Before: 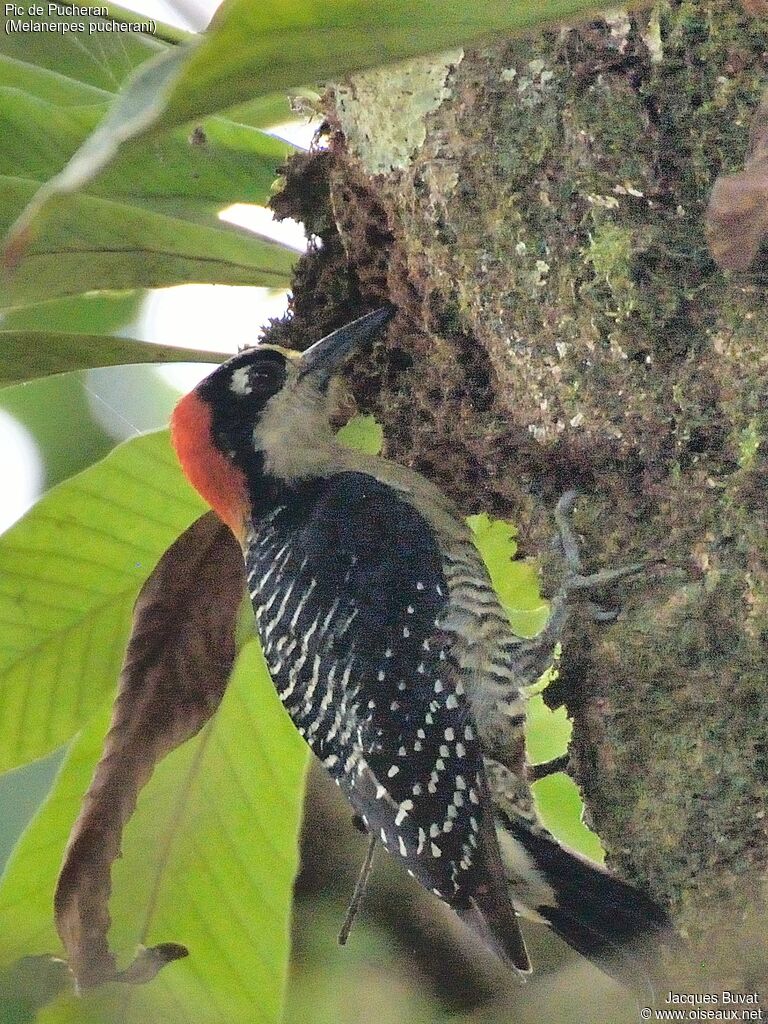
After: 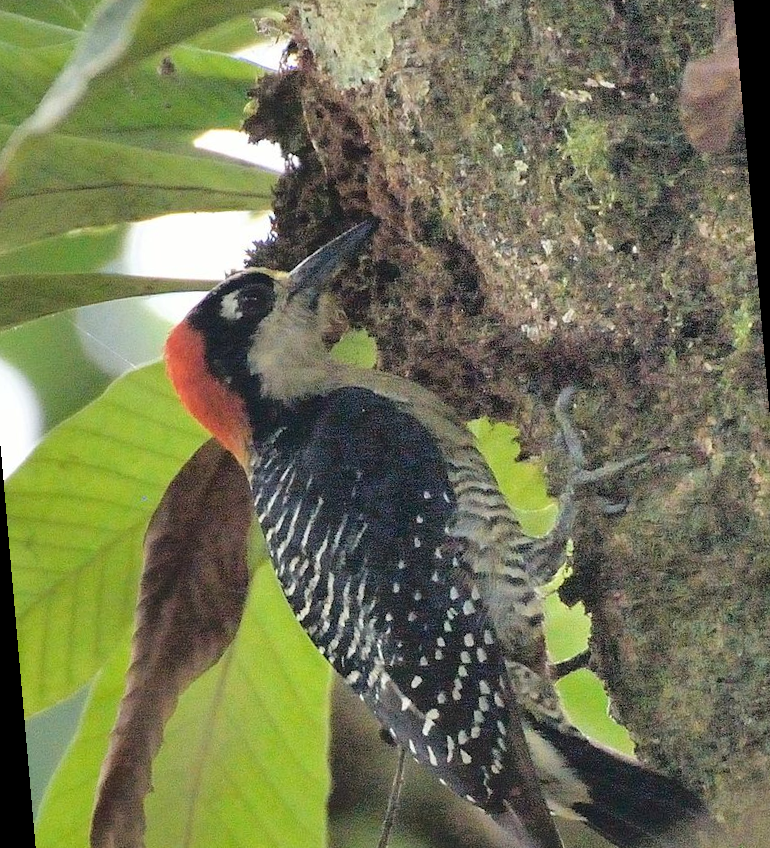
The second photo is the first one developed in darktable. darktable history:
rotate and perspective: rotation -5°, crop left 0.05, crop right 0.952, crop top 0.11, crop bottom 0.89
base curve: curves: ch0 [(0, 0) (0.283, 0.295) (1, 1)], preserve colors none
